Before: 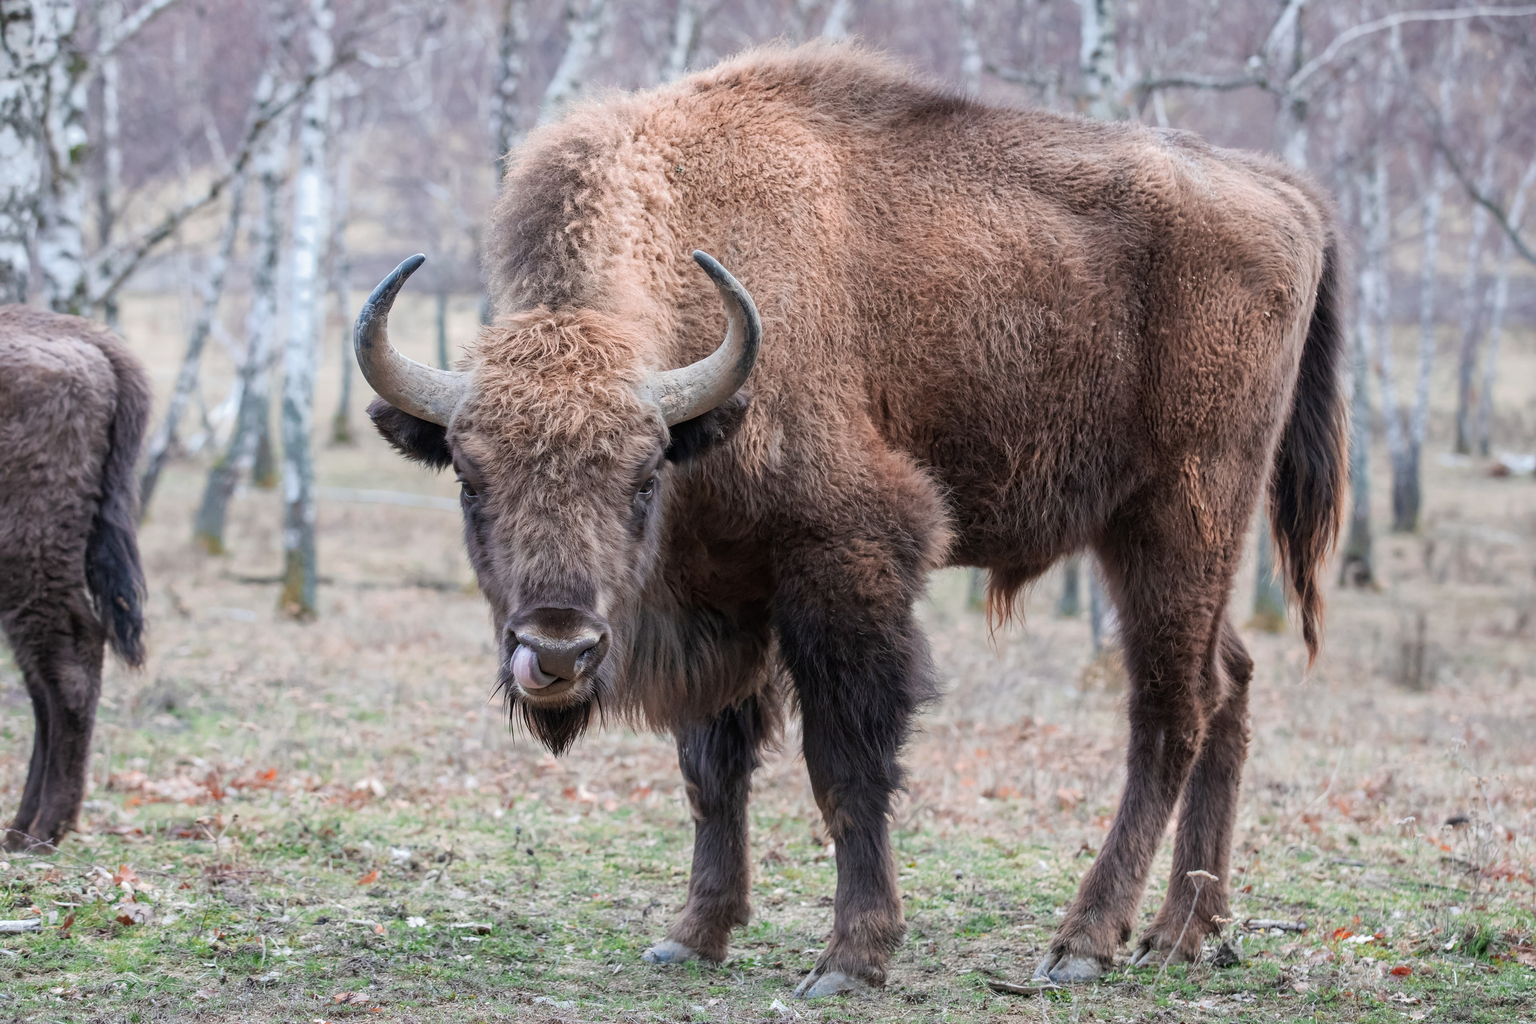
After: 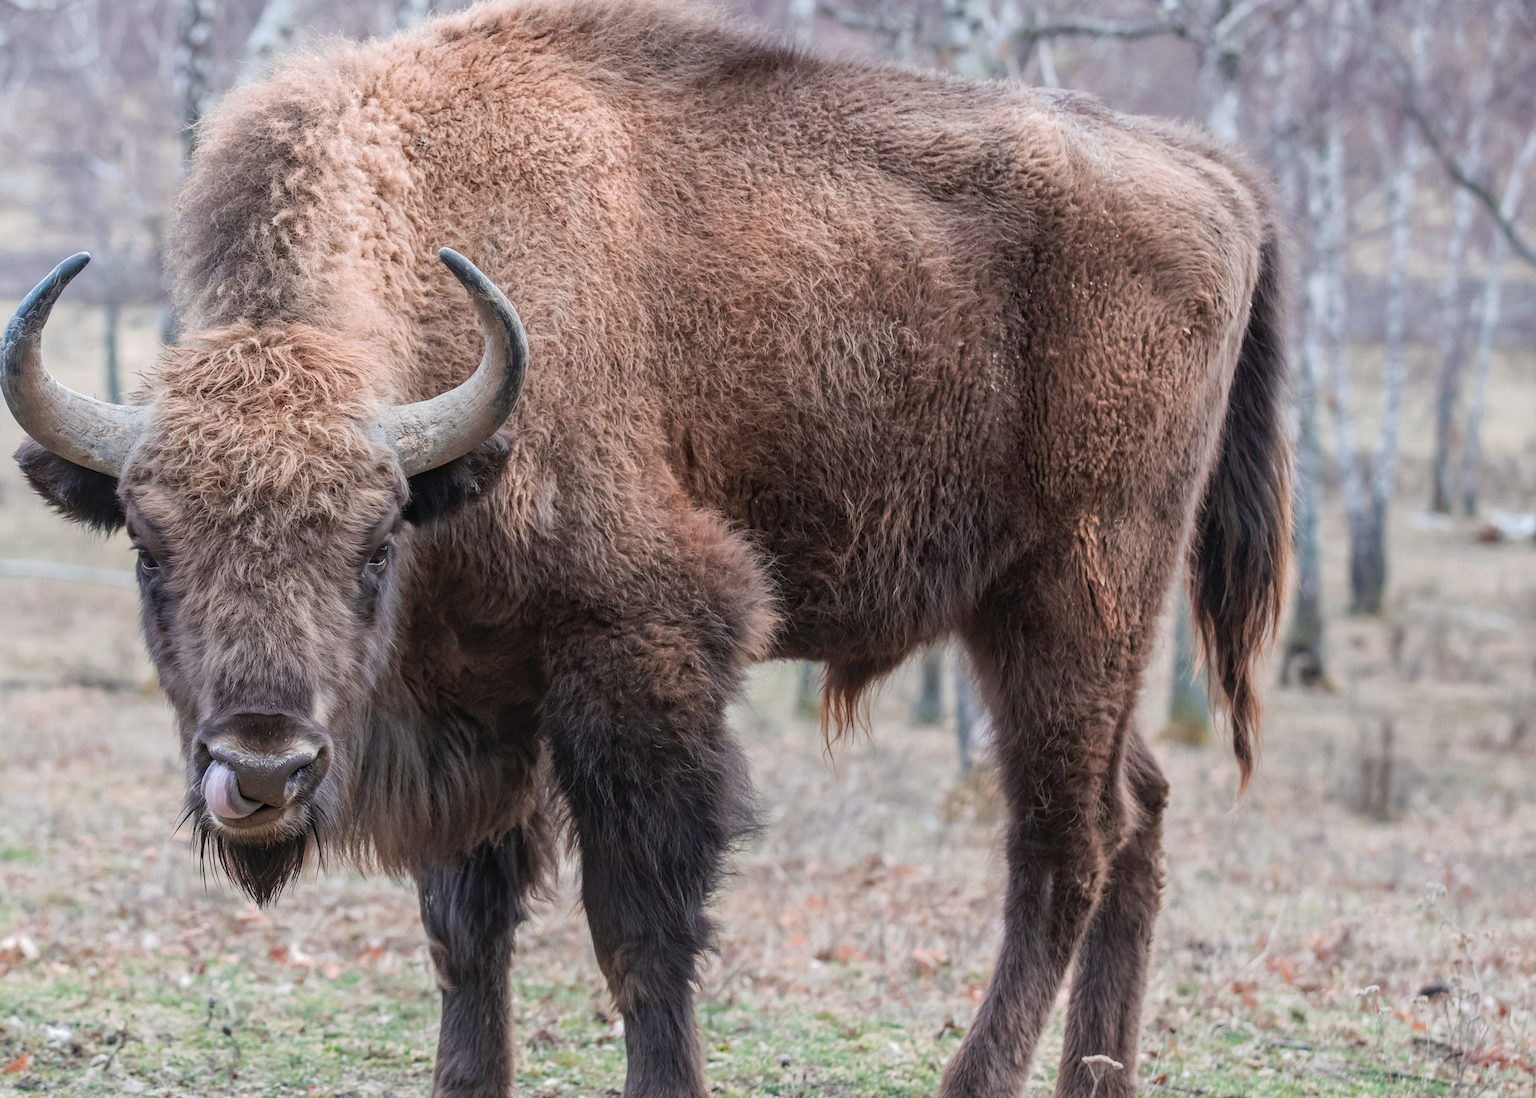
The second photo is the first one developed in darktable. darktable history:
crop: left 23.184%, top 5.915%, bottom 11.694%
shadows and highlights: shadows 63.03, white point adjustment 0.422, highlights -34.21, compress 84.17%
local contrast: detail 109%
